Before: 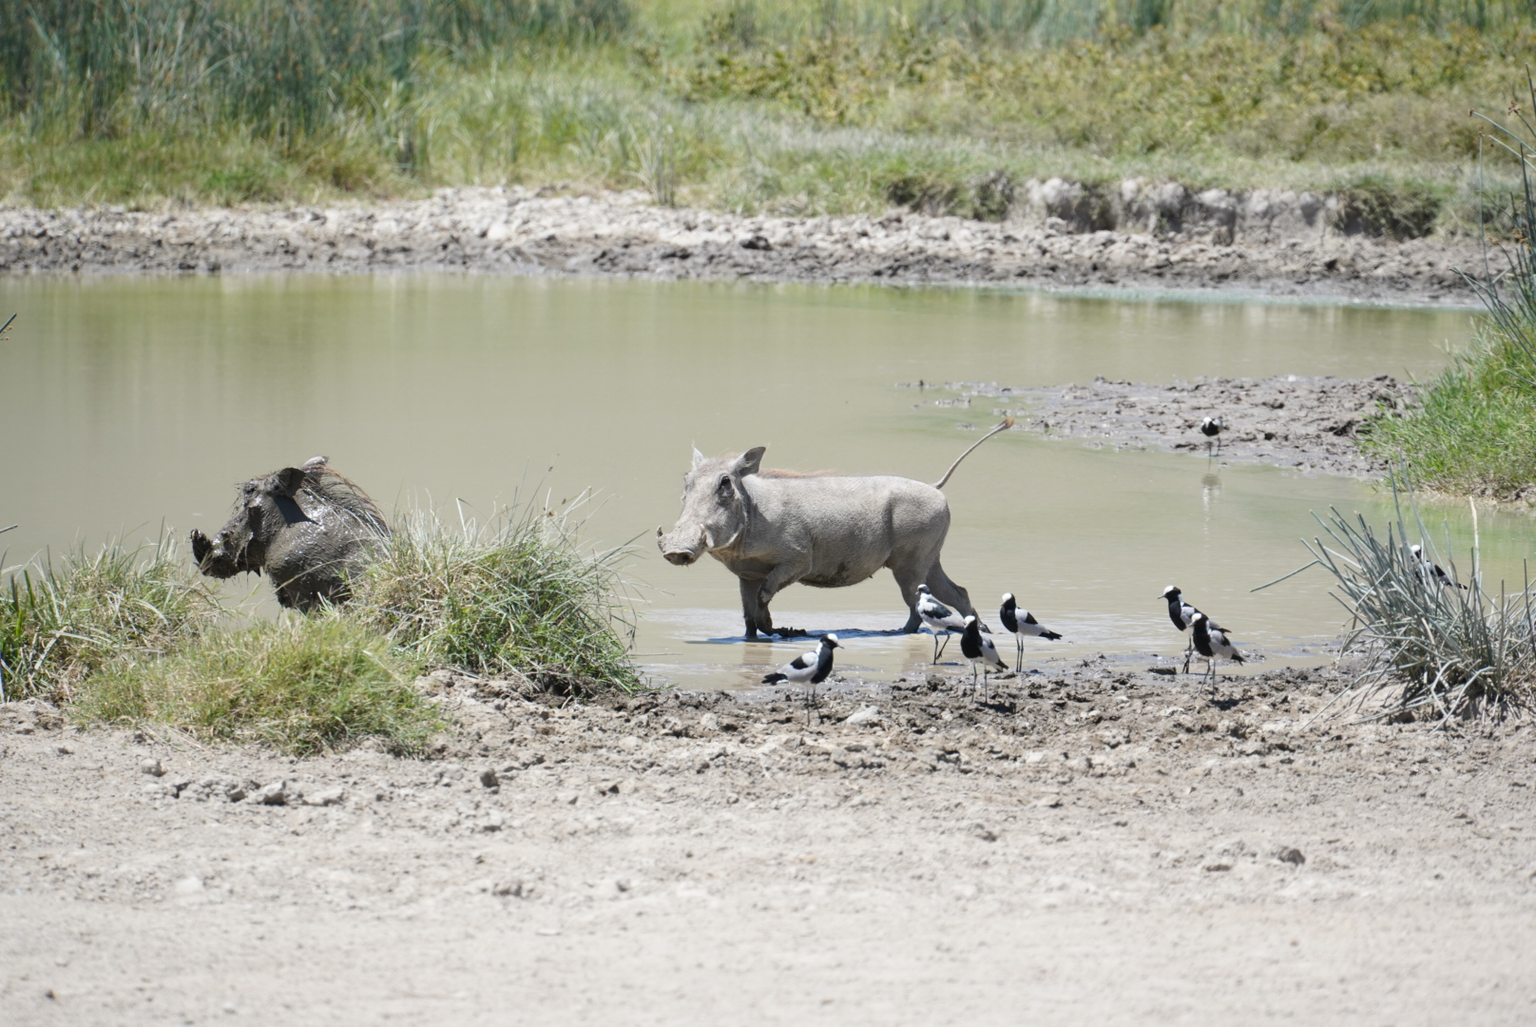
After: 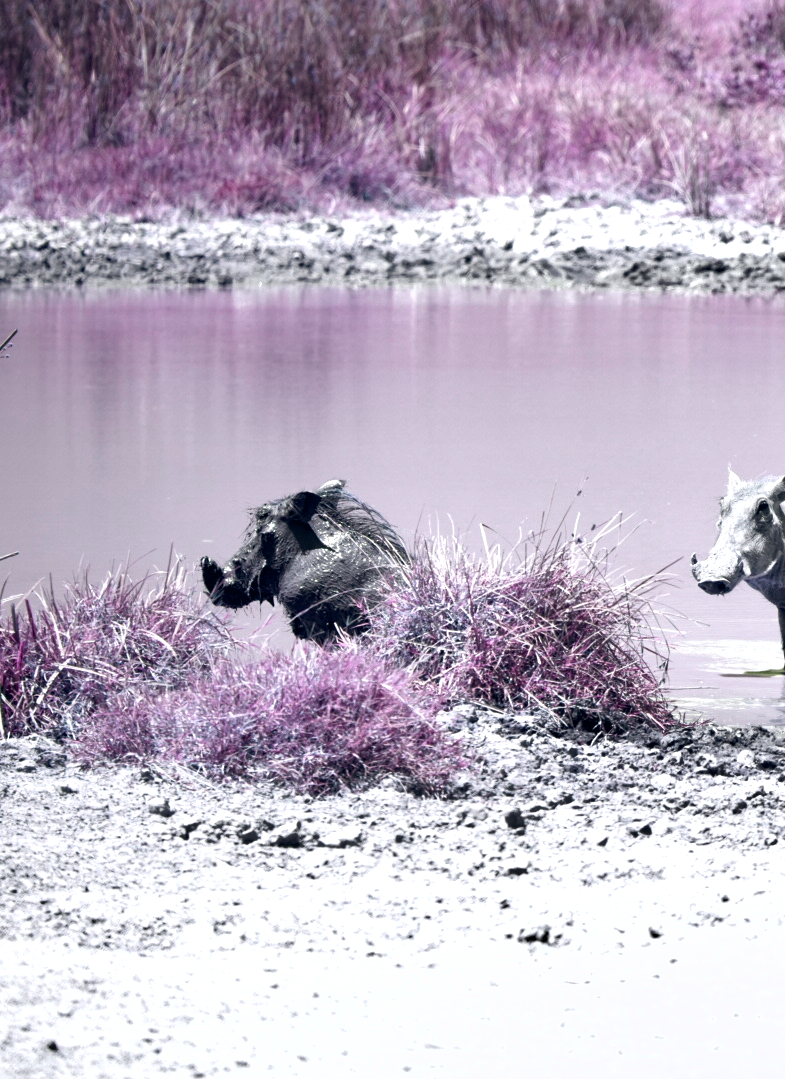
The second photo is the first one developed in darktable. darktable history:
shadows and highlights: shadows 12.45, white point adjustment 1.34, highlights color adjustment 0.726%, soften with gaussian
color balance rgb: global offset › chroma 0.257%, global offset › hue 256.19°, linear chroma grading › global chroma -14.975%, perceptual saturation grading › global saturation 15.812%, perceptual saturation grading › highlights -19.009%, perceptual saturation grading › shadows 19.116%, hue shift -148.23°, contrast 34.671%, saturation formula JzAzBz (2021)
crop and rotate: left 0.027%, top 0%, right 51.352%
